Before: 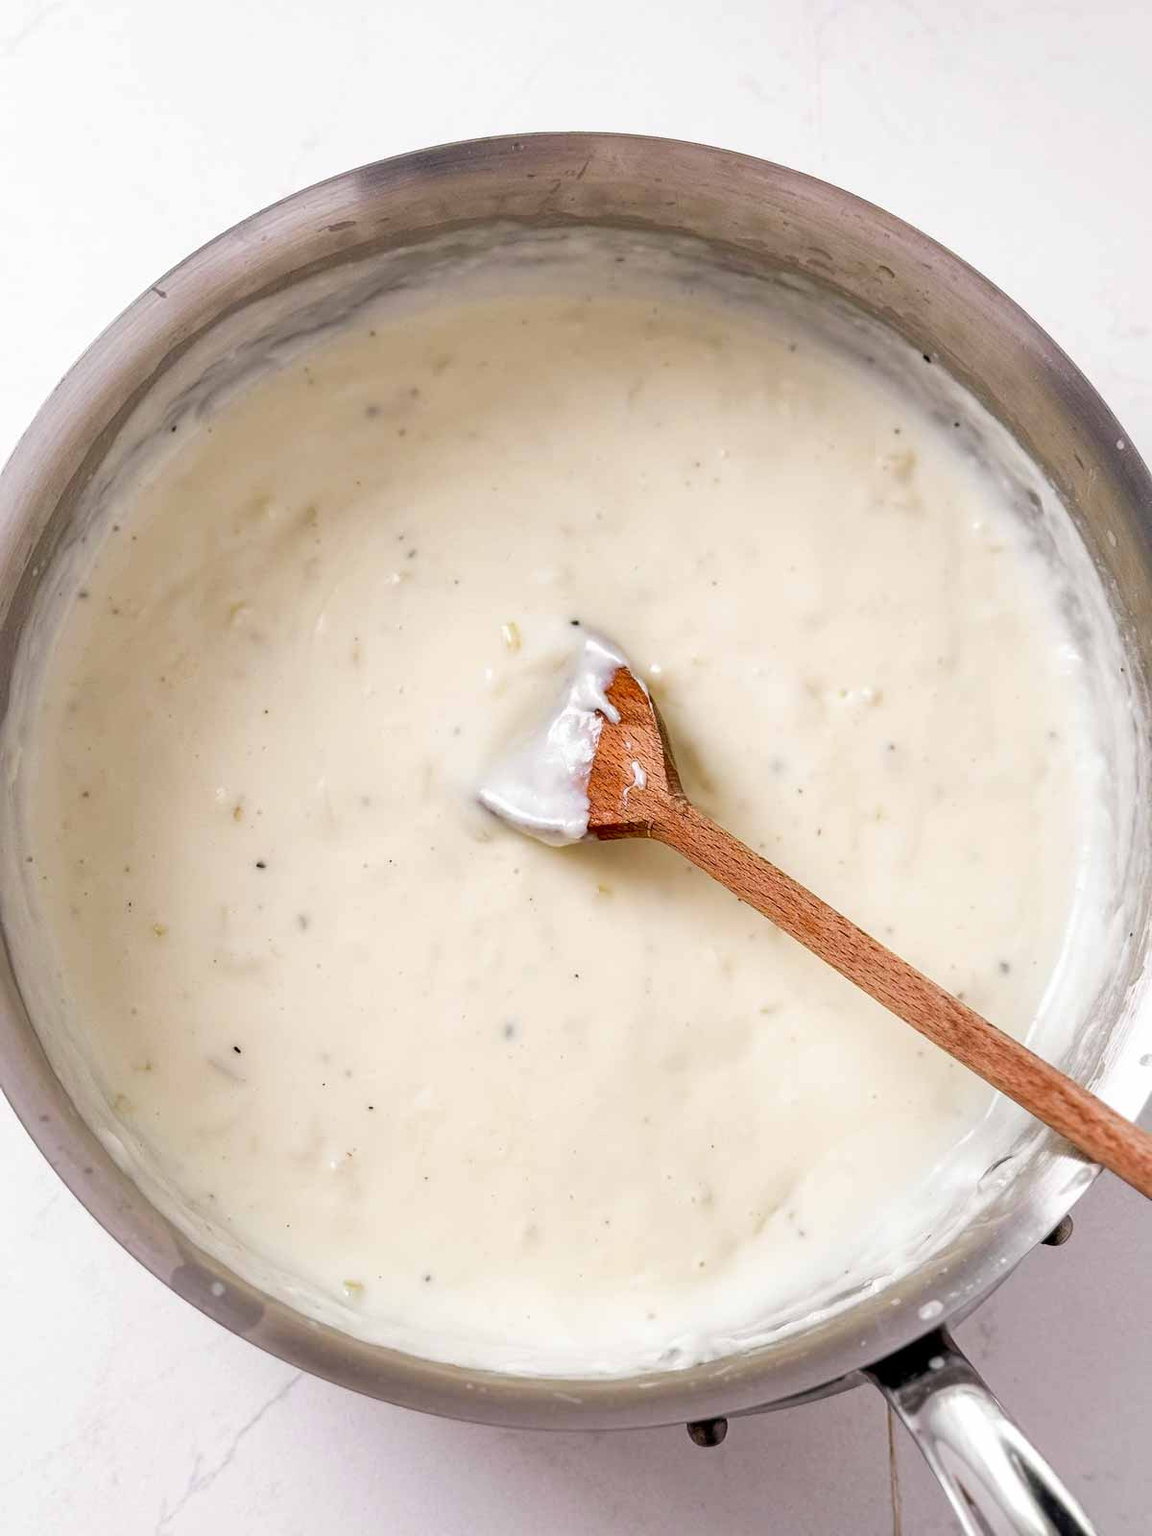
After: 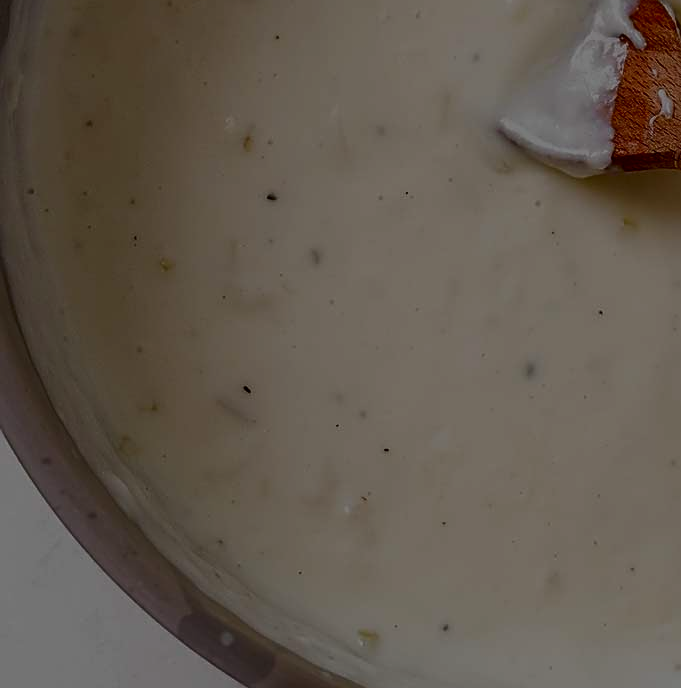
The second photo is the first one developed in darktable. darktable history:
contrast brightness saturation: contrast 0.184, saturation 0.305
sharpen: on, module defaults
exposure: exposure -2.364 EV, compensate highlight preservation false
crop: top 44.051%, right 43.214%, bottom 12.948%
